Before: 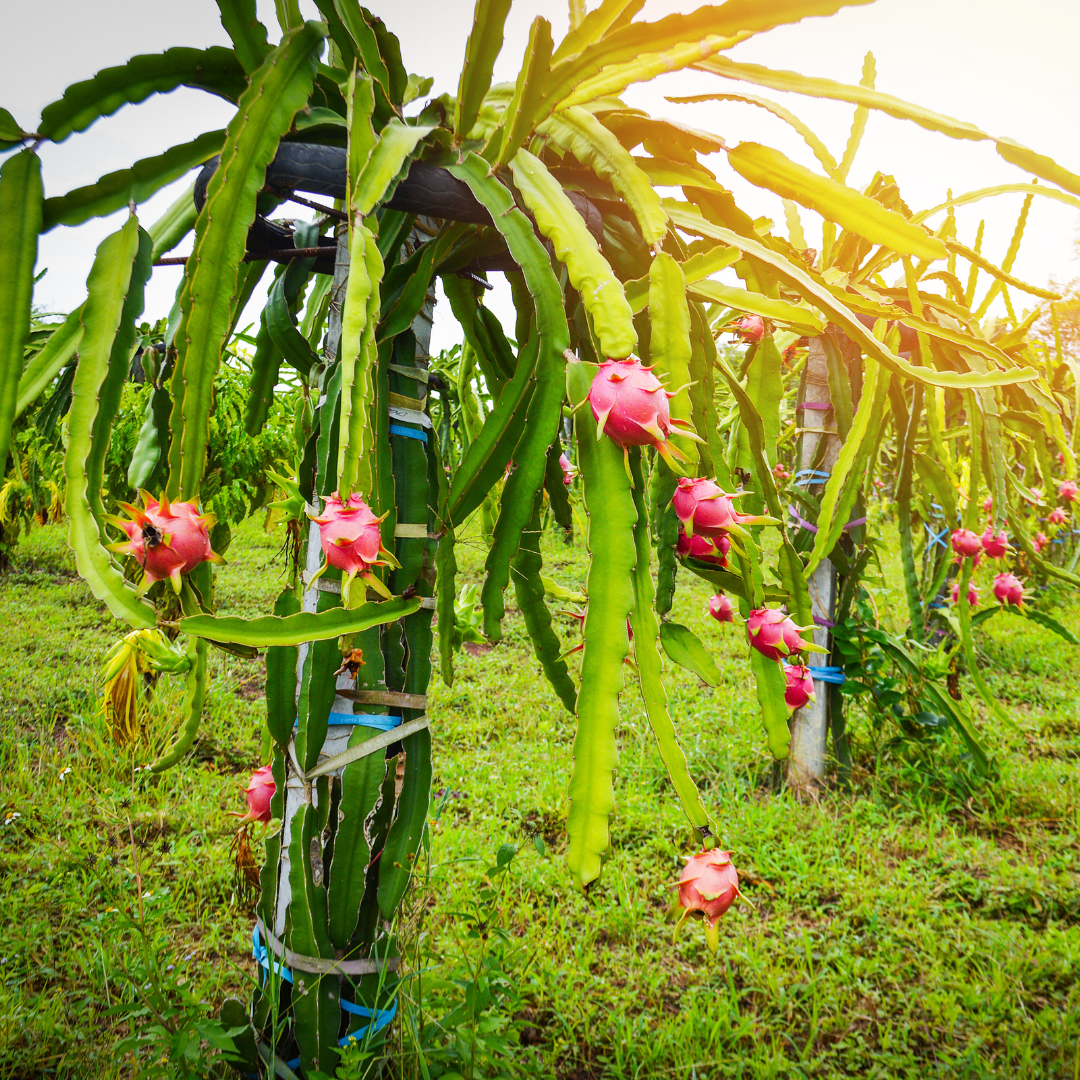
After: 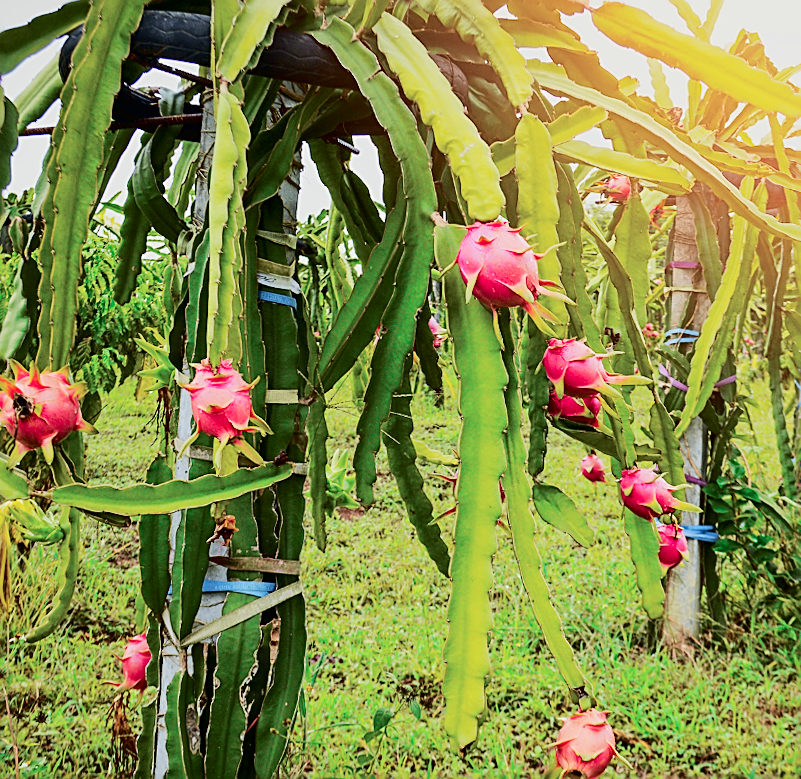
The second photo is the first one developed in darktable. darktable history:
tone curve: curves: ch0 [(0, 0) (0.049, 0.01) (0.154, 0.081) (0.491, 0.519) (0.748, 0.765) (1, 0.919)]; ch1 [(0, 0) (0.172, 0.123) (0.317, 0.272) (0.401, 0.422) (0.499, 0.497) (0.531, 0.54) (0.615, 0.603) (0.741, 0.783) (1, 1)]; ch2 [(0, 0) (0.411, 0.424) (0.483, 0.478) (0.544, 0.56) (0.686, 0.638) (1, 1)], color space Lab, independent channels, preserve colors none
rotate and perspective: rotation -1°, crop left 0.011, crop right 0.989, crop top 0.025, crop bottom 0.975
sharpen: amount 0.75
crop and rotate: left 11.831%, top 11.346%, right 13.429%, bottom 13.899%
